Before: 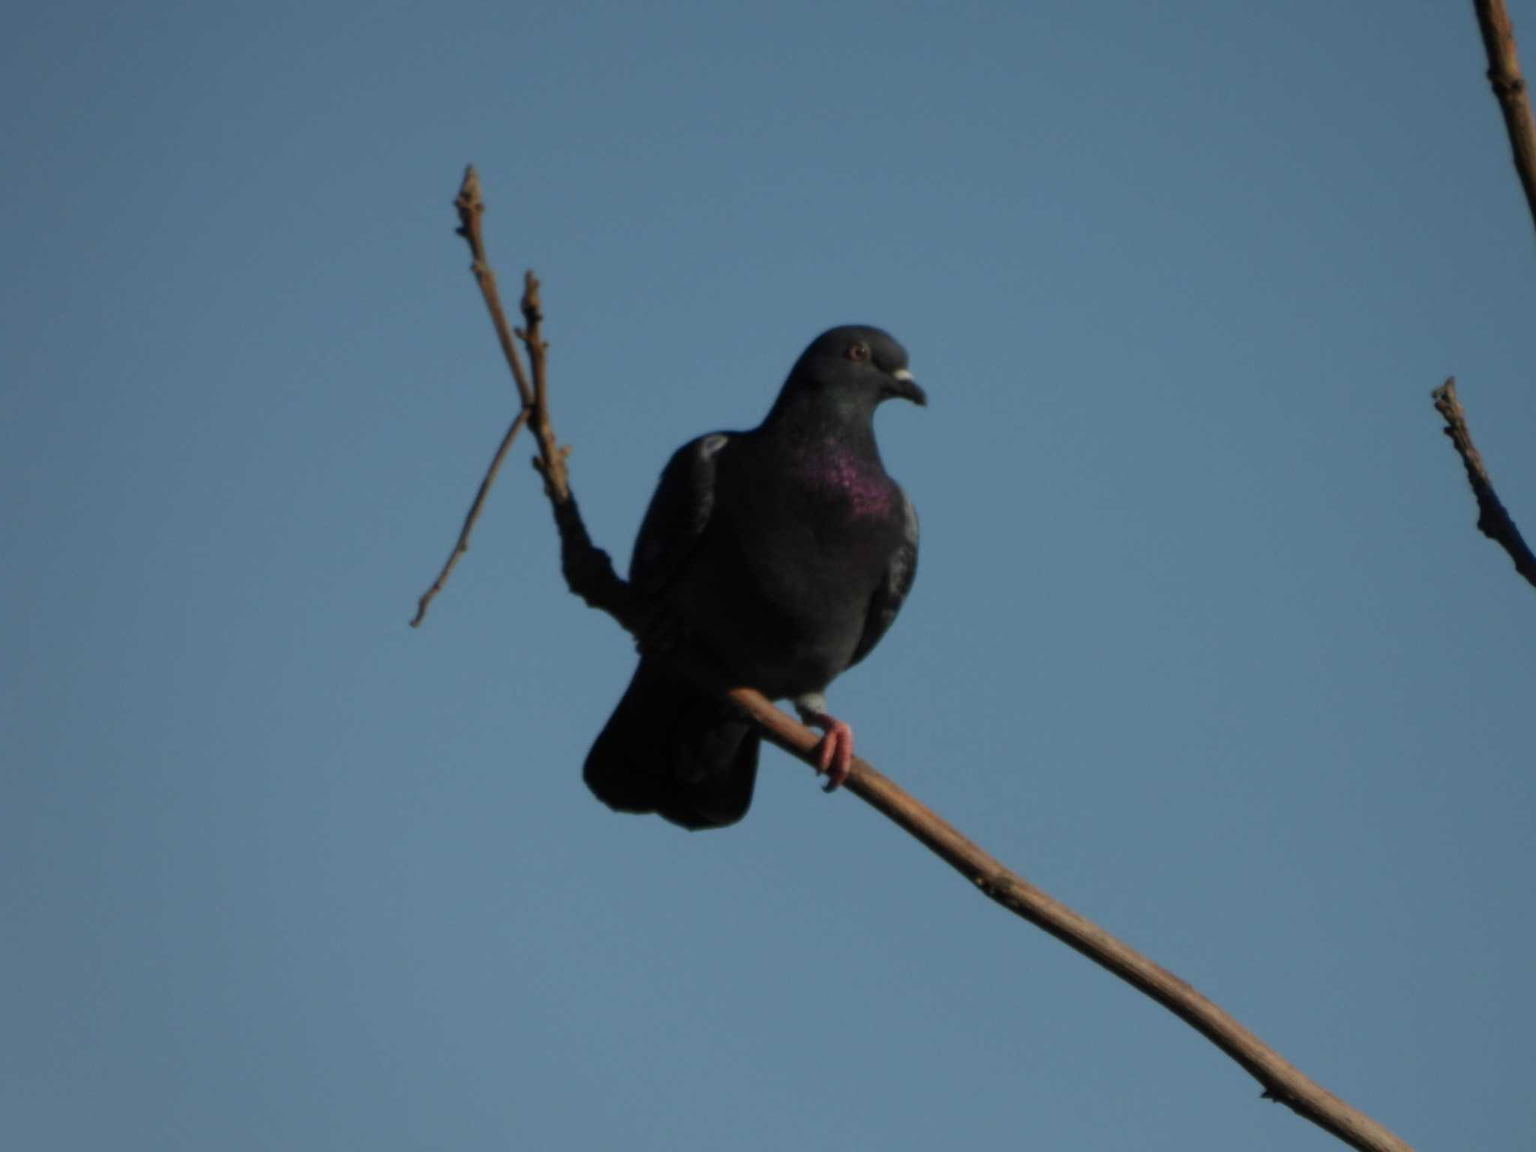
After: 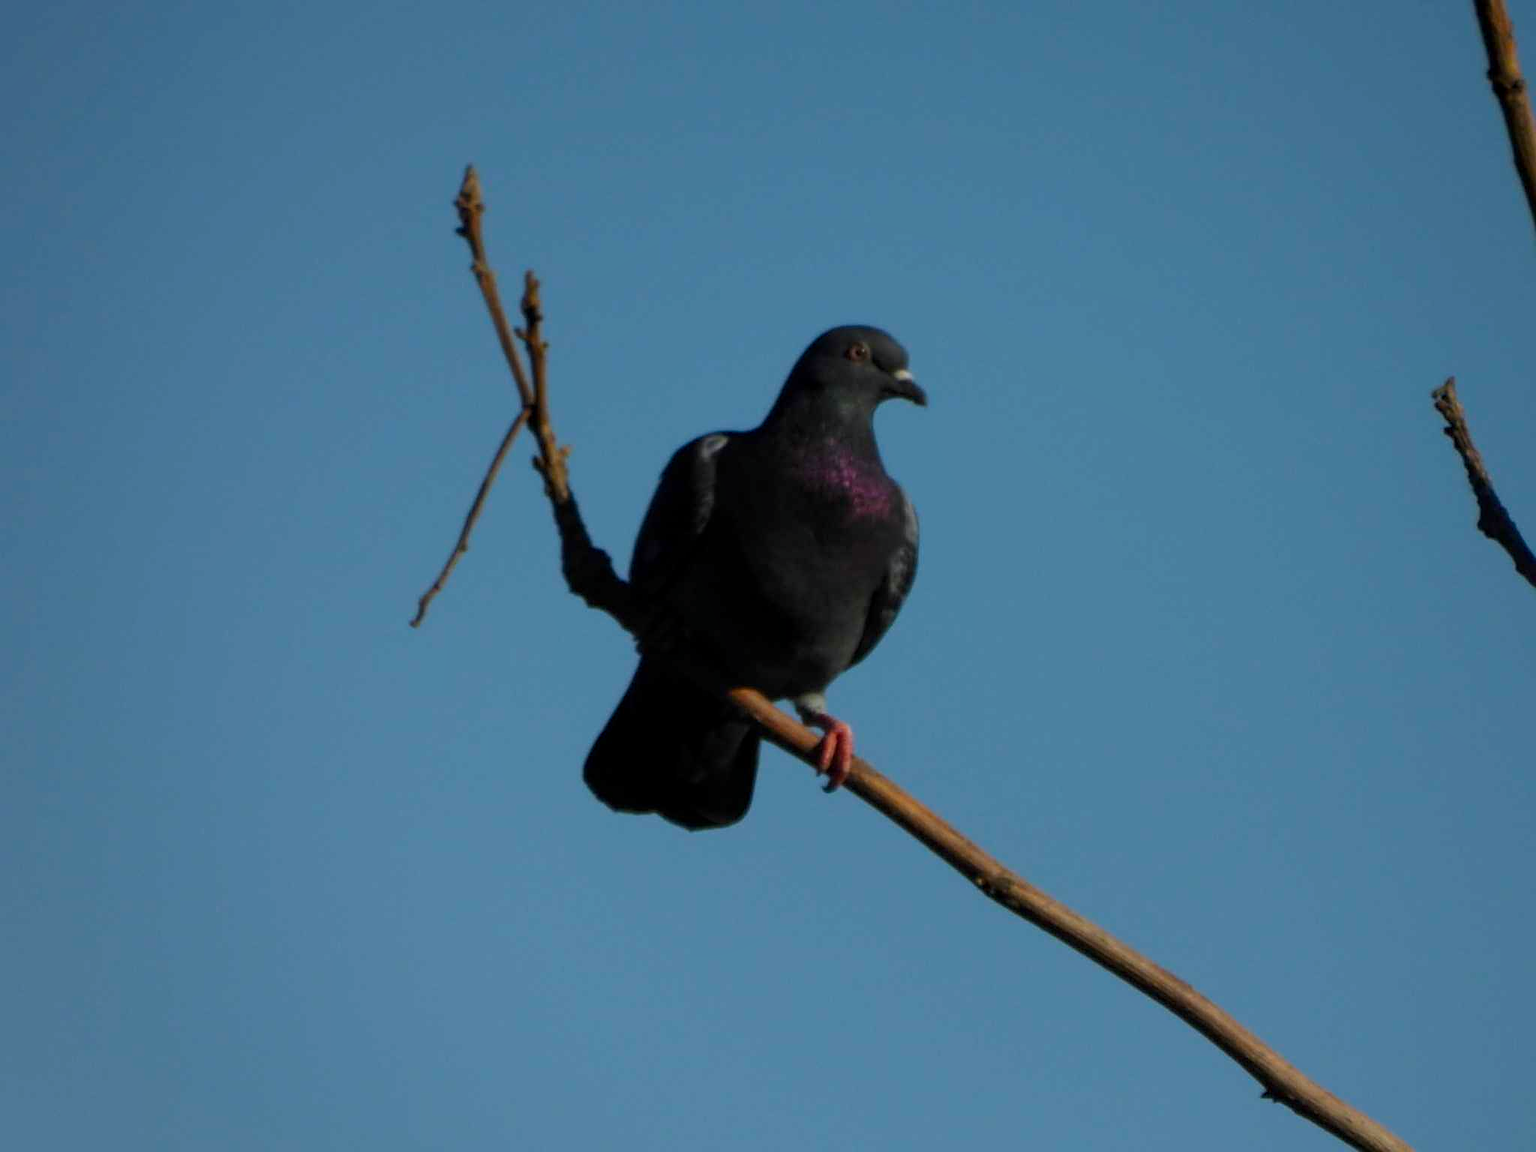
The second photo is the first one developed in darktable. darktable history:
local contrast: highlights 100%, shadows 100%, detail 120%, midtone range 0.2
sharpen: on, module defaults
white balance: red 0.986, blue 1.01
color balance rgb: perceptual saturation grading › global saturation 30%, global vibrance 20%
exposure: compensate highlight preservation false
